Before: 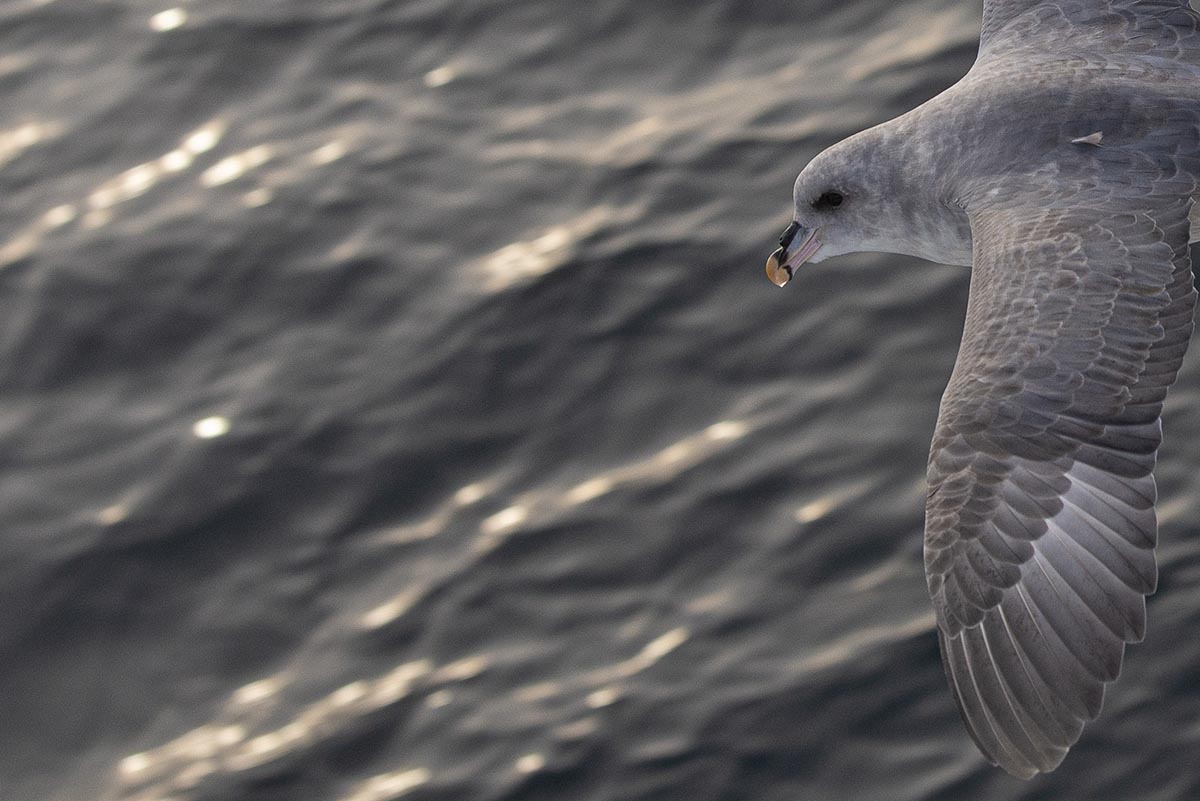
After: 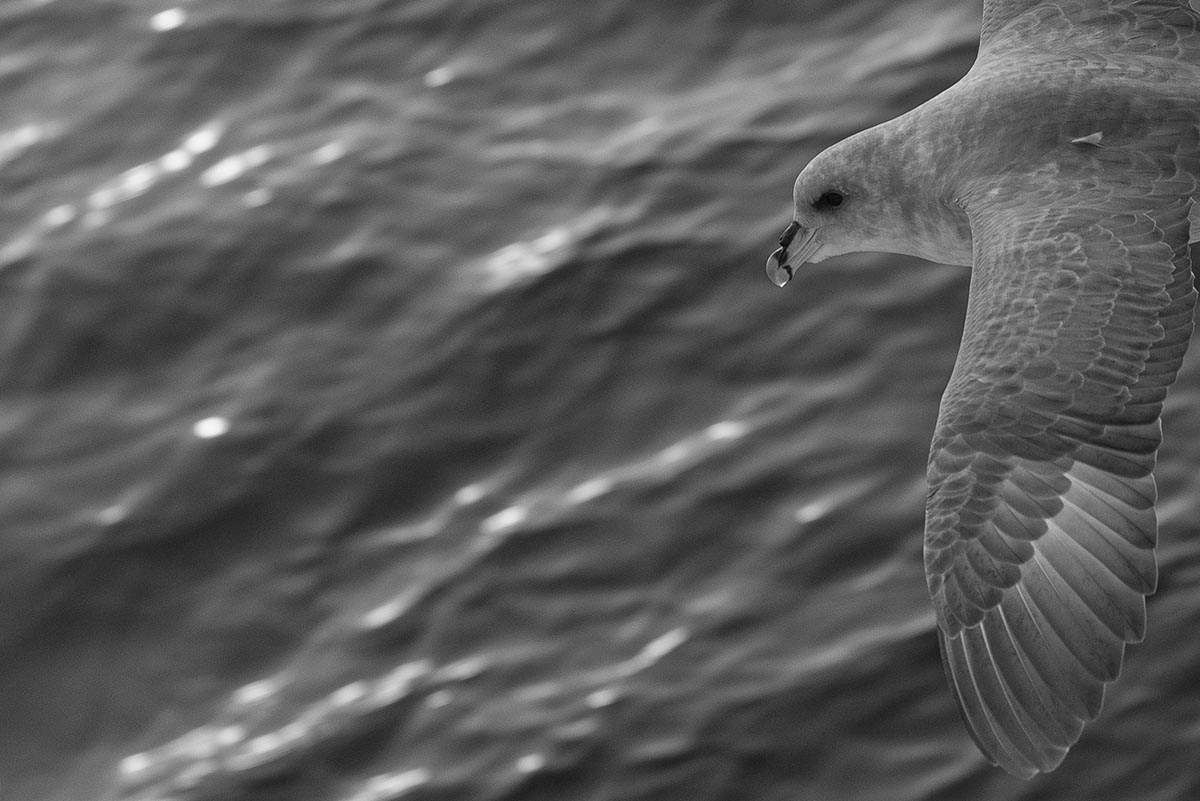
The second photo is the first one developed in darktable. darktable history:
color calibration: output gray [0.22, 0.42, 0.37, 0], gray › normalize channels true, illuminant same as pipeline (D50), adaptation XYZ, x 0.346, y 0.359, gamut compression 0
